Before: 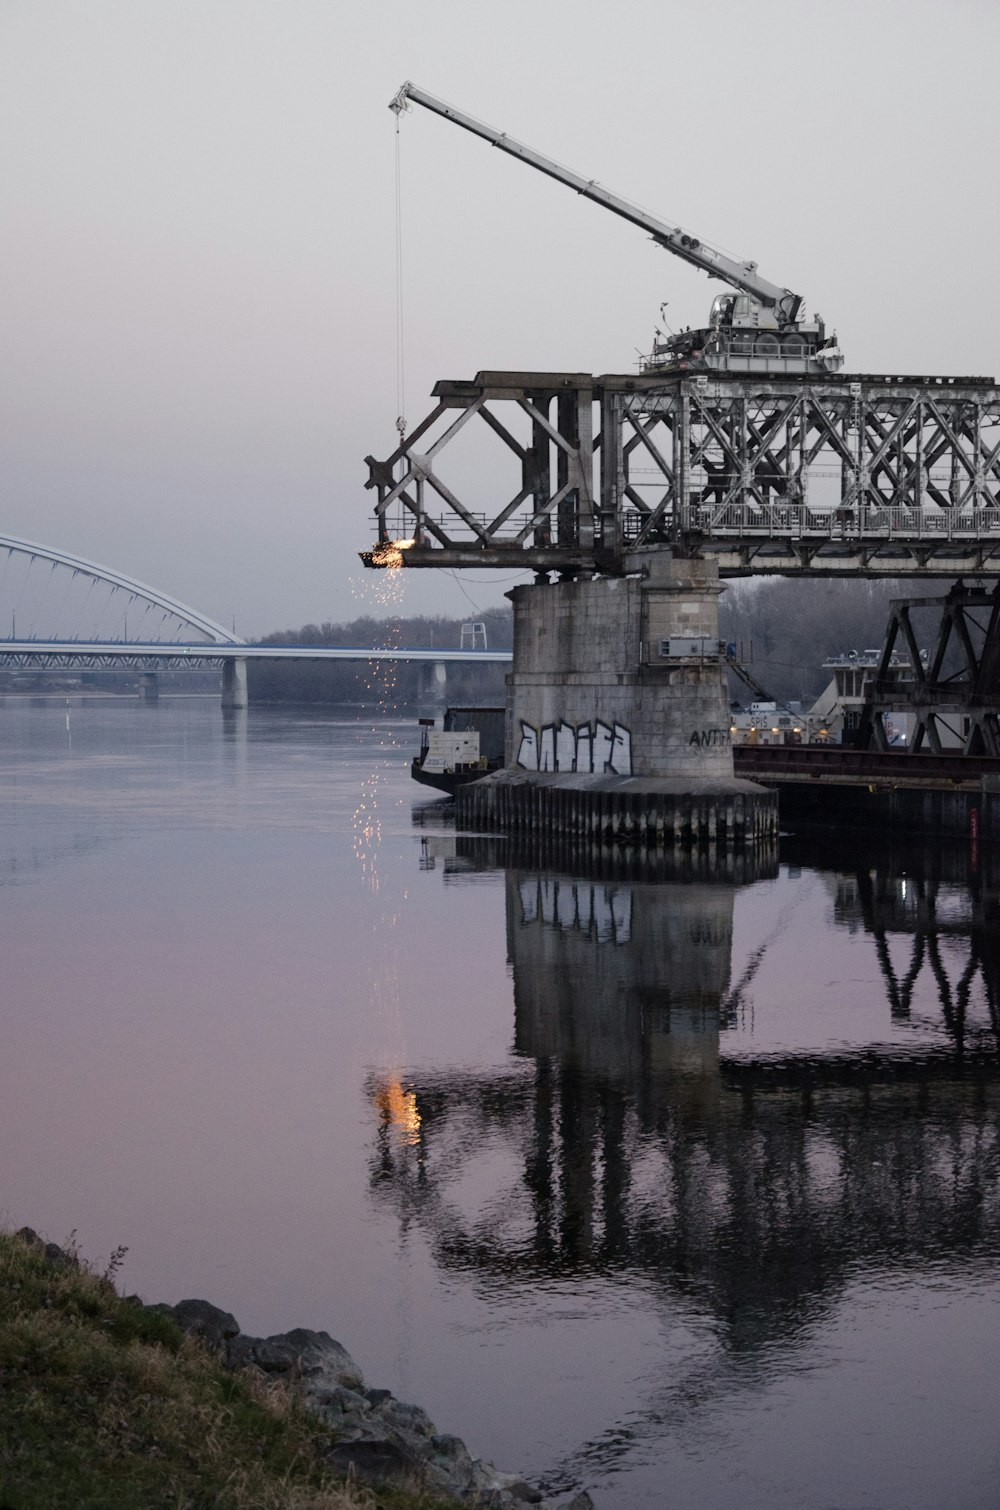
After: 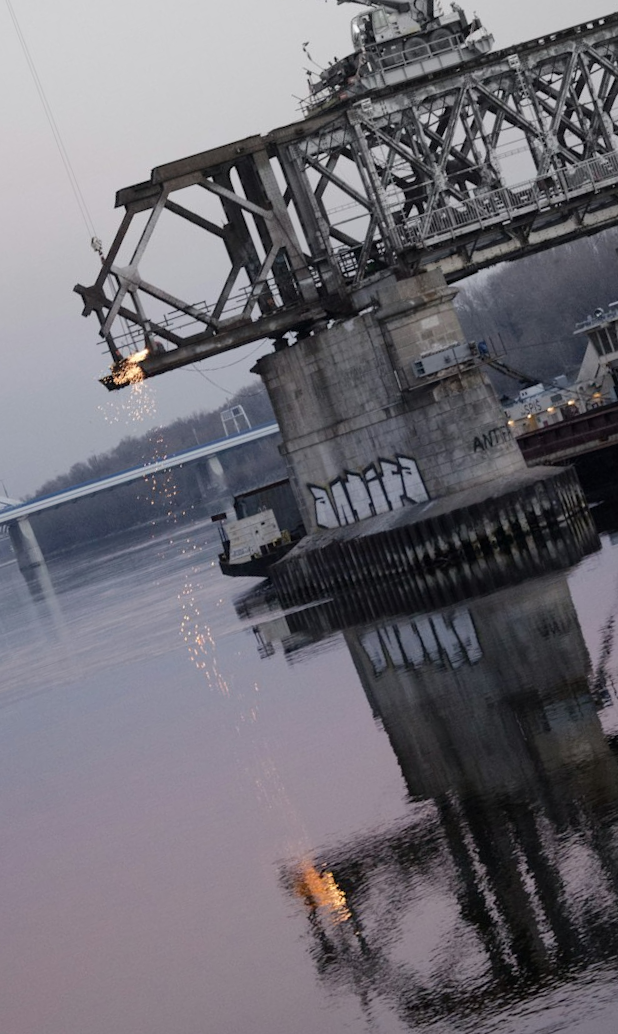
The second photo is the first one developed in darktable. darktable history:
crop and rotate: angle 19.27°, left 6.976%, right 3.824%, bottom 1.153%
